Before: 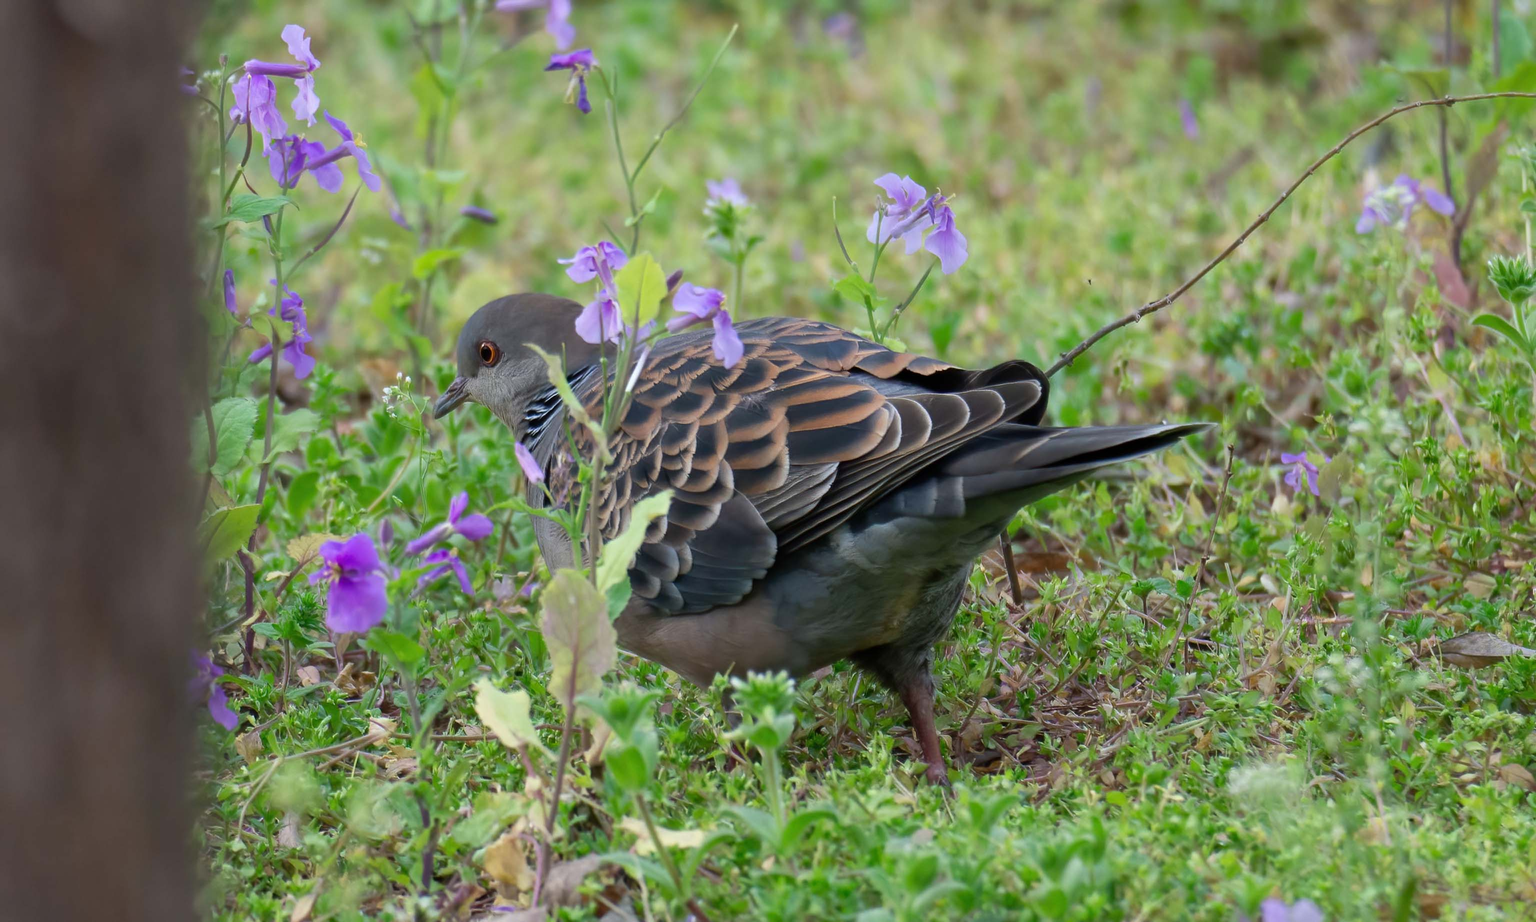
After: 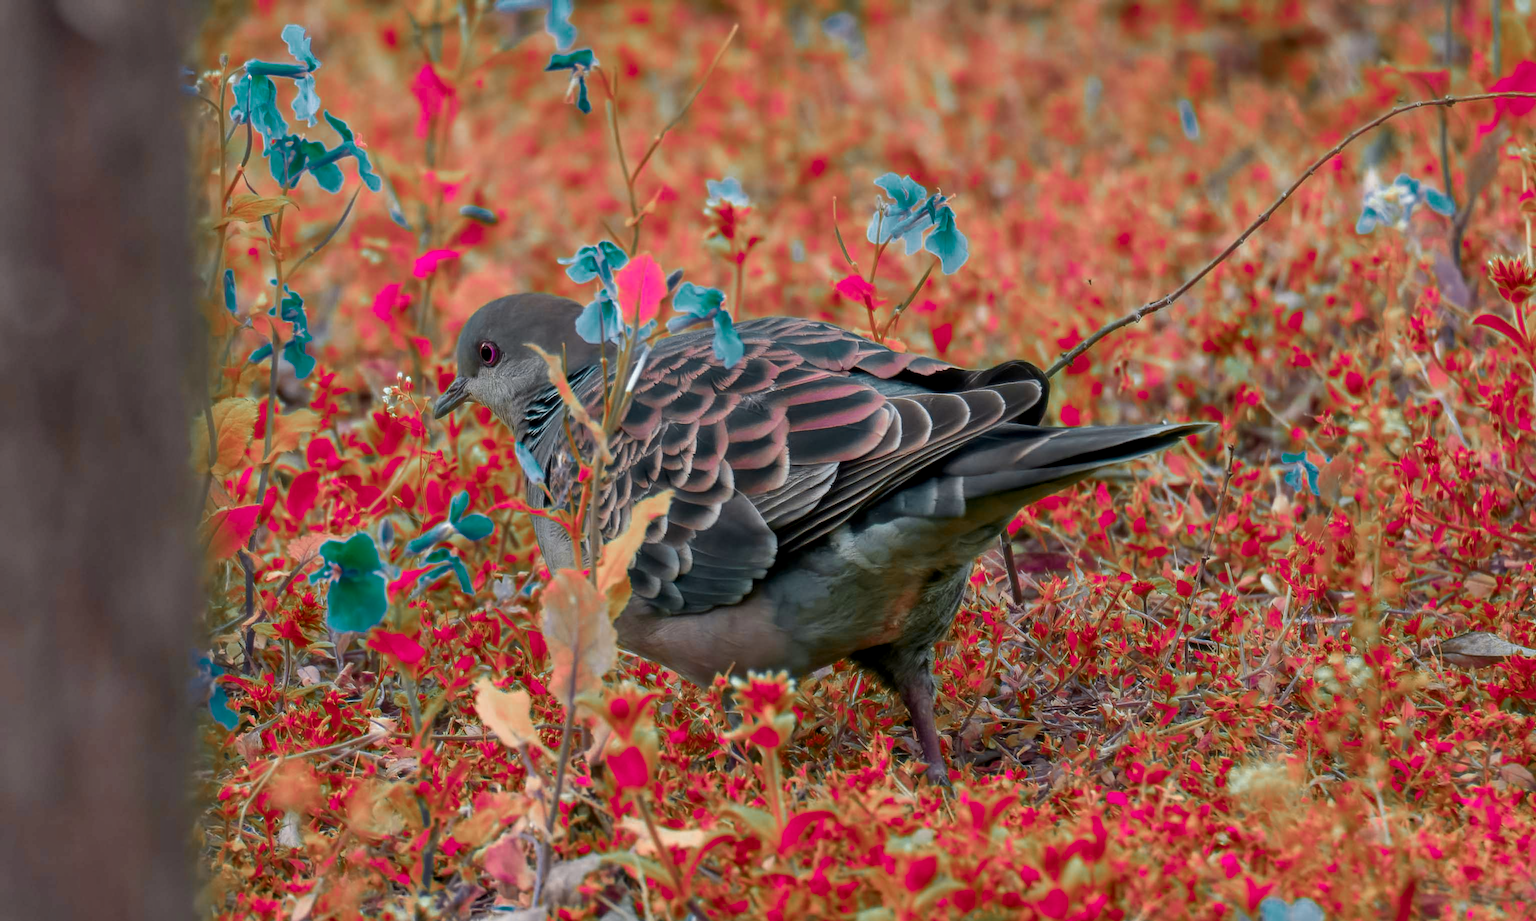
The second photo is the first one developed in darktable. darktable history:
shadows and highlights: shadows 49, highlights -41, soften with gaussian
local contrast: on, module defaults
color zones: curves: ch0 [(0.826, 0.353)]; ch1 [(0.242, 0.647) (0.889, 0.342)]; ch2 [(0.246, 0.089) (0.969, 0.068)]
tone equalizer: on, module defaults
